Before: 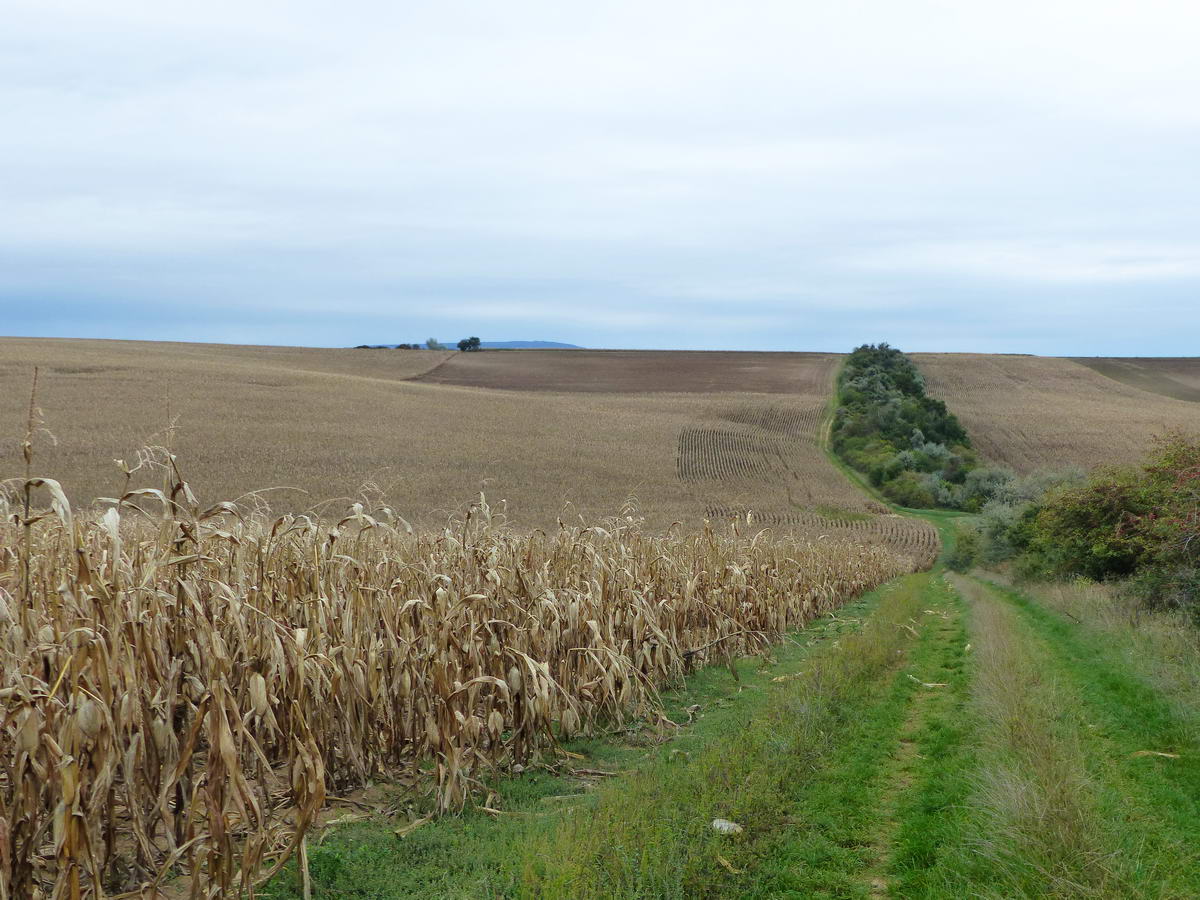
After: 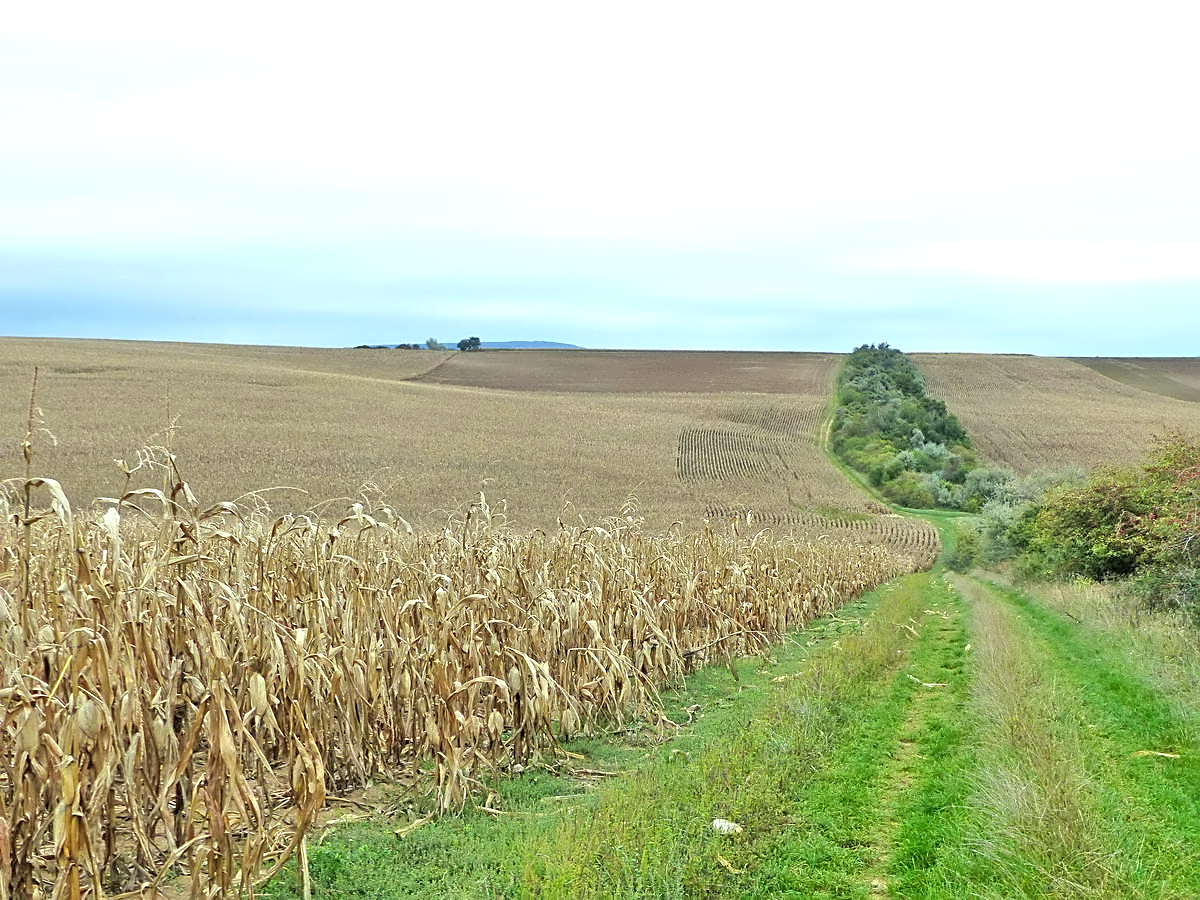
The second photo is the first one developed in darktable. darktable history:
exposure: black level correction 0.001, exposure 0.5 EV, compensate exposure bias true, compensate highlight preservation false
tone equalizer: -7 EV 0.15 EV, -6 EV 0.6 EV, -5 EV 1.15 EV, -4 EV 1.33 EV, -3 EV 1.15 EV, -2 EV 0.6 EV, -1 EV 0.15 EV, mask exposure compensation -0.5 EV
color correction: highlights a* -4.73, highlights b* 5.06, saturation 0.97
contrast equalizer: y [[0.5 ×4, 0.524, 0.59], [0.5 ×6], [0.5 ×6], [0, 0, 0, 0.01, 0.045, 0.012], [0, 0, 0, 0.044, 0.195, 0.131]]
sharpen: on, module defaults
